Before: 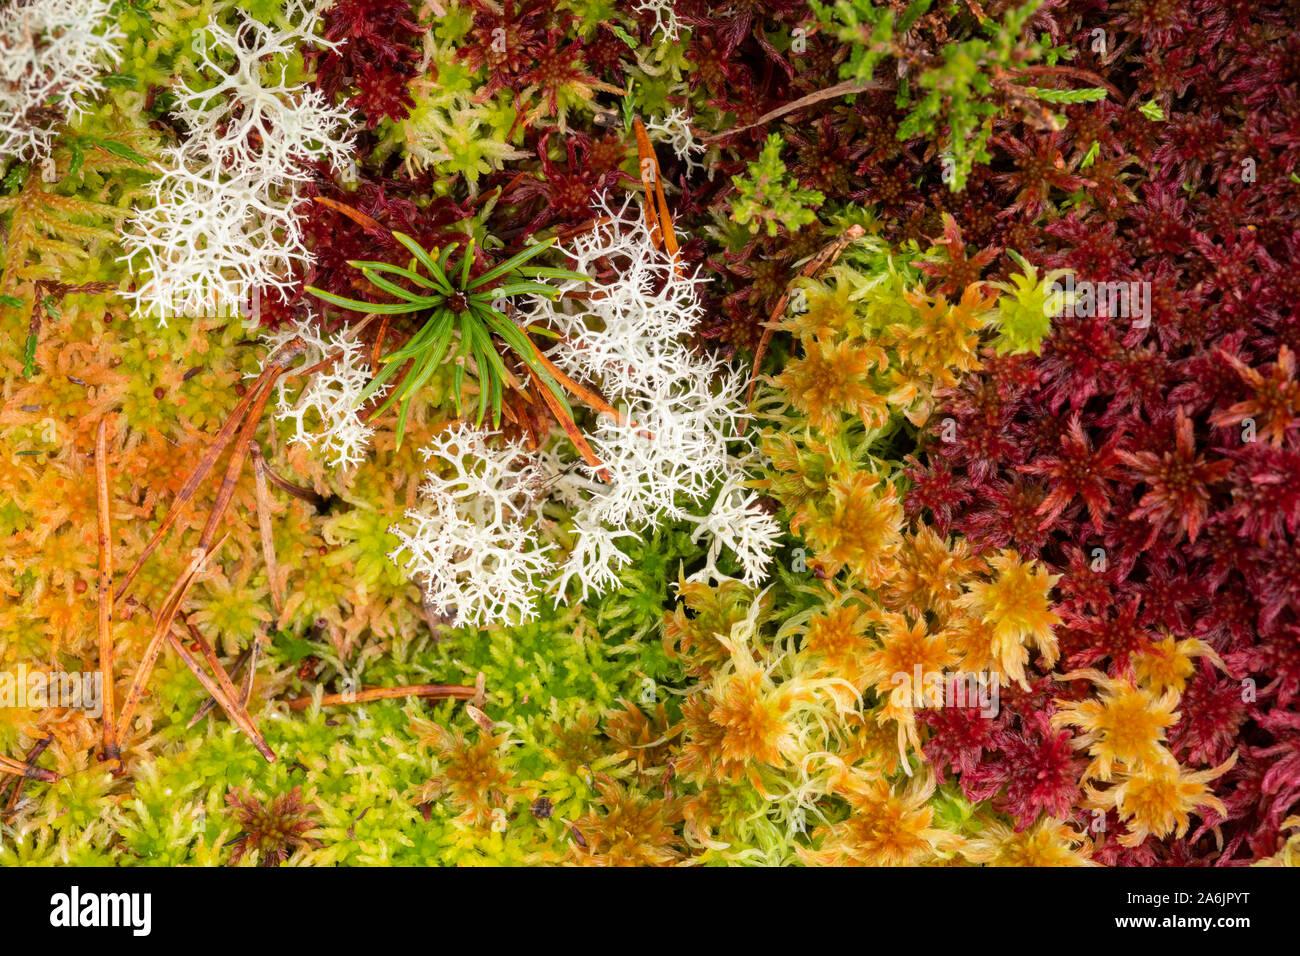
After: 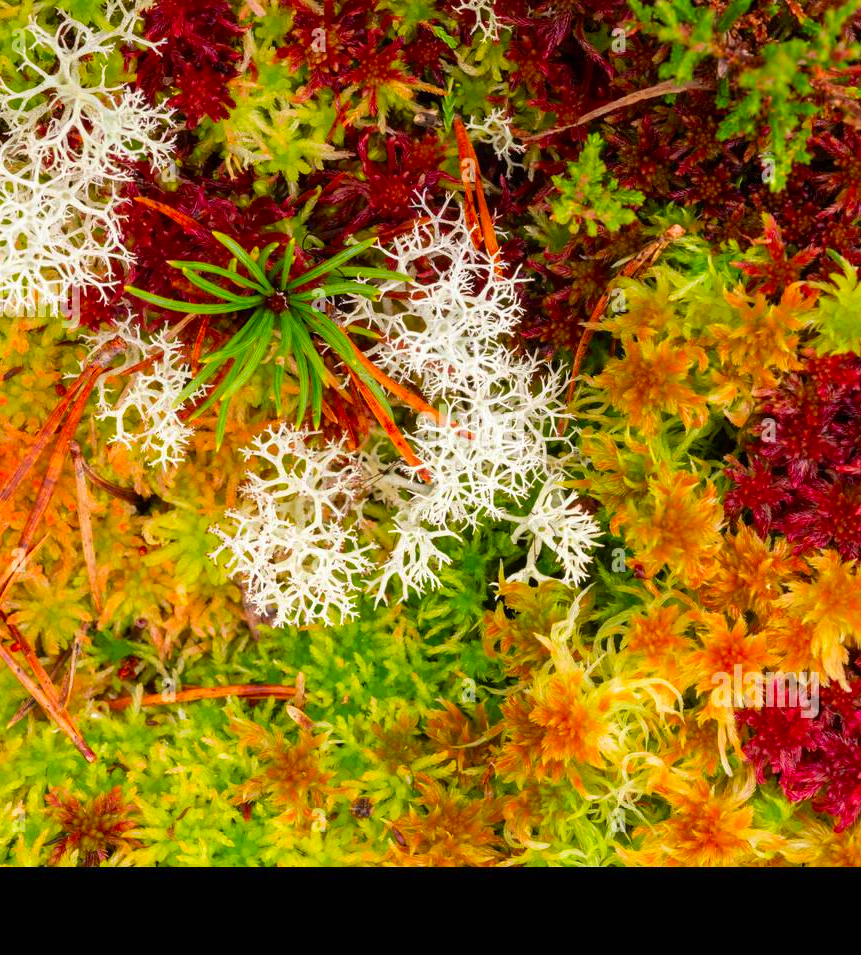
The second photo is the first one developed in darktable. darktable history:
crop and rotate: left 13.903%, right 19.792%
contrast brightness saturation: saturation 0.481
